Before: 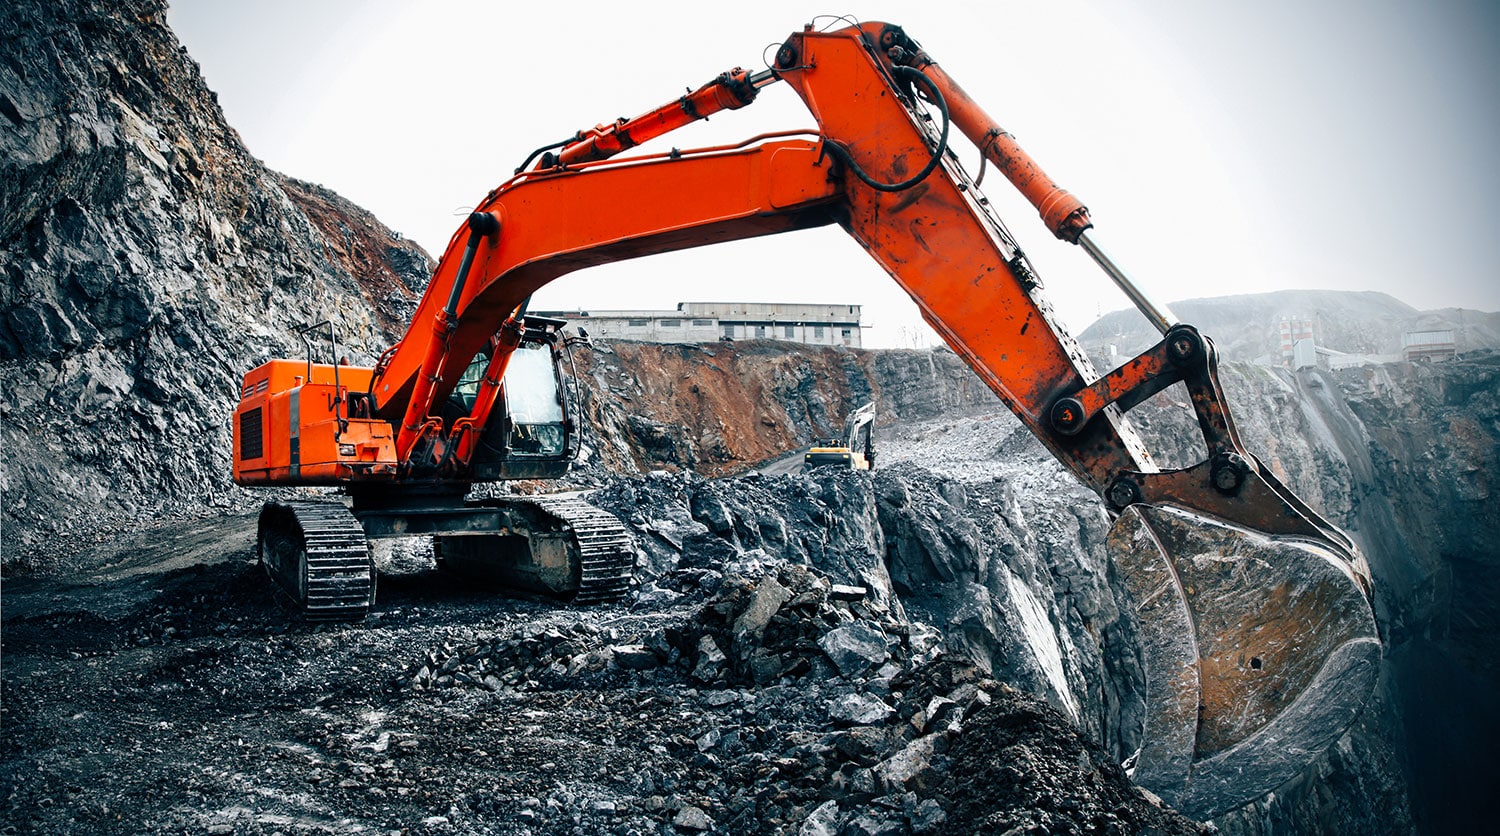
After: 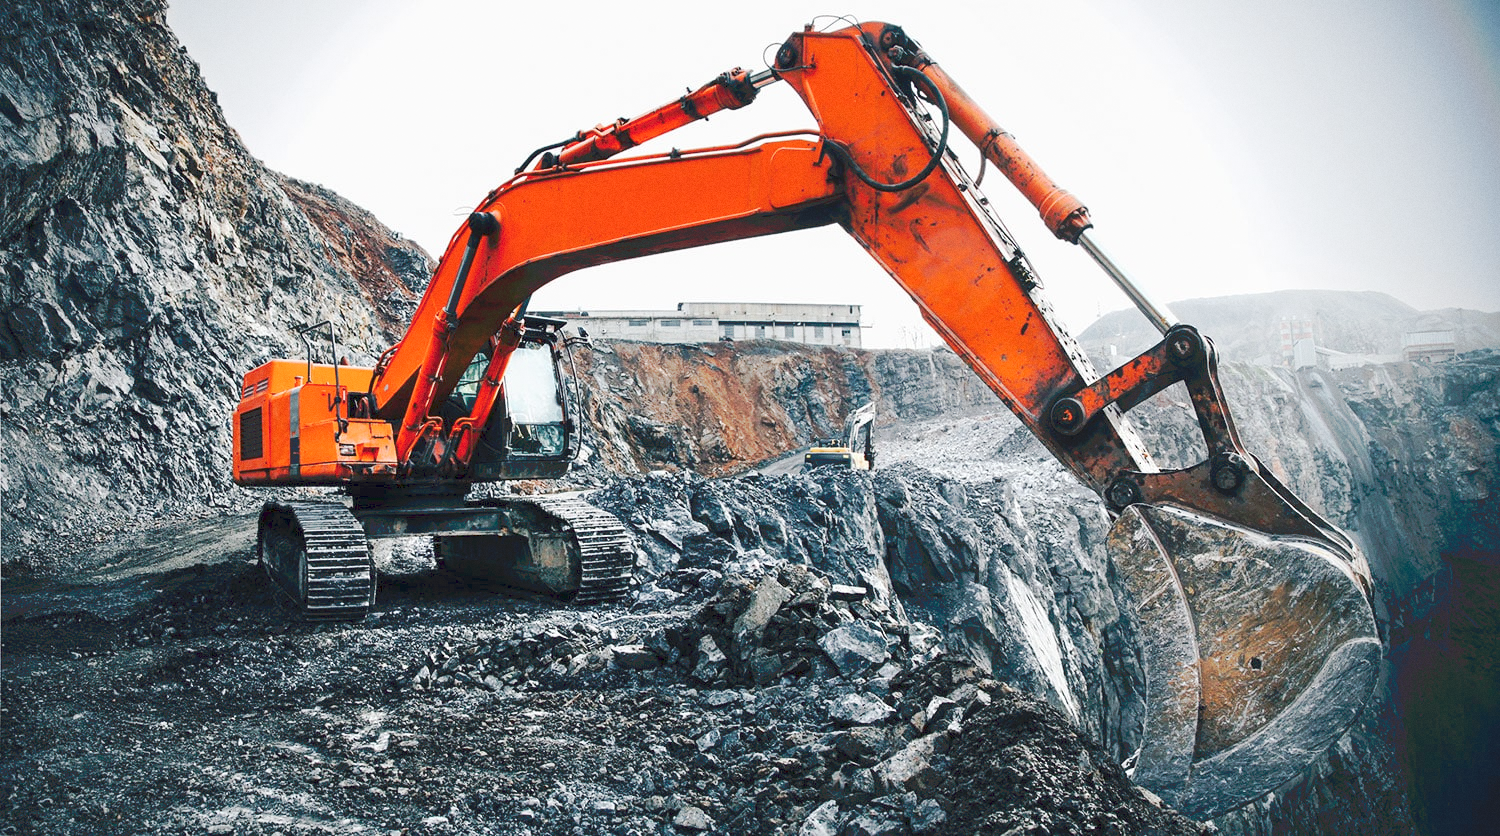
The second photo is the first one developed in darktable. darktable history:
grain: coarseness 0.09 ISO, strength 16.61%
tone curve: curves: ch0 [(0, 0) (0.003, 0.055) (0.011, 0.111) (0.025, 0.126) (0.044, 0.169) (0.069, 0.215) (0.1, 0.199) (0.136, 0.207) (0.177, 0.259) (0.224, 0.327) (0.277, 0.361) (0.335, 0.431) (0.399, 0.501) (0.468, 0.589) (0.543, 0.683) (0.623, 0.73) (0.709, 0.796) (0.801, 0.863) (0.898, 0.921) (1, 1)], preserve colors none
